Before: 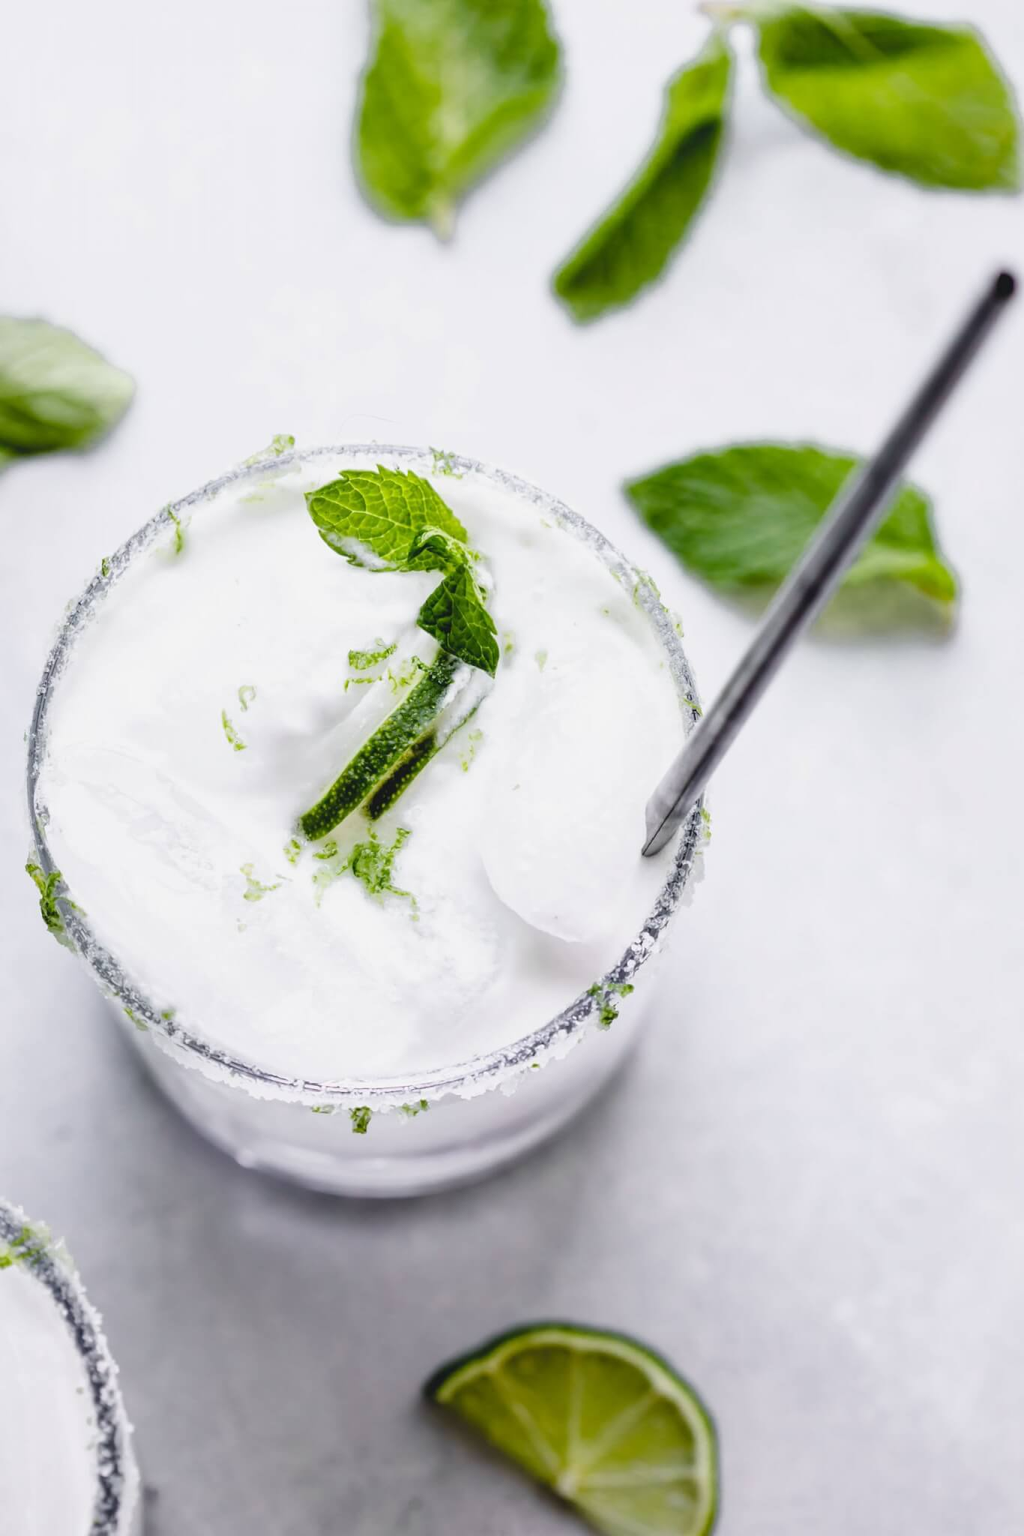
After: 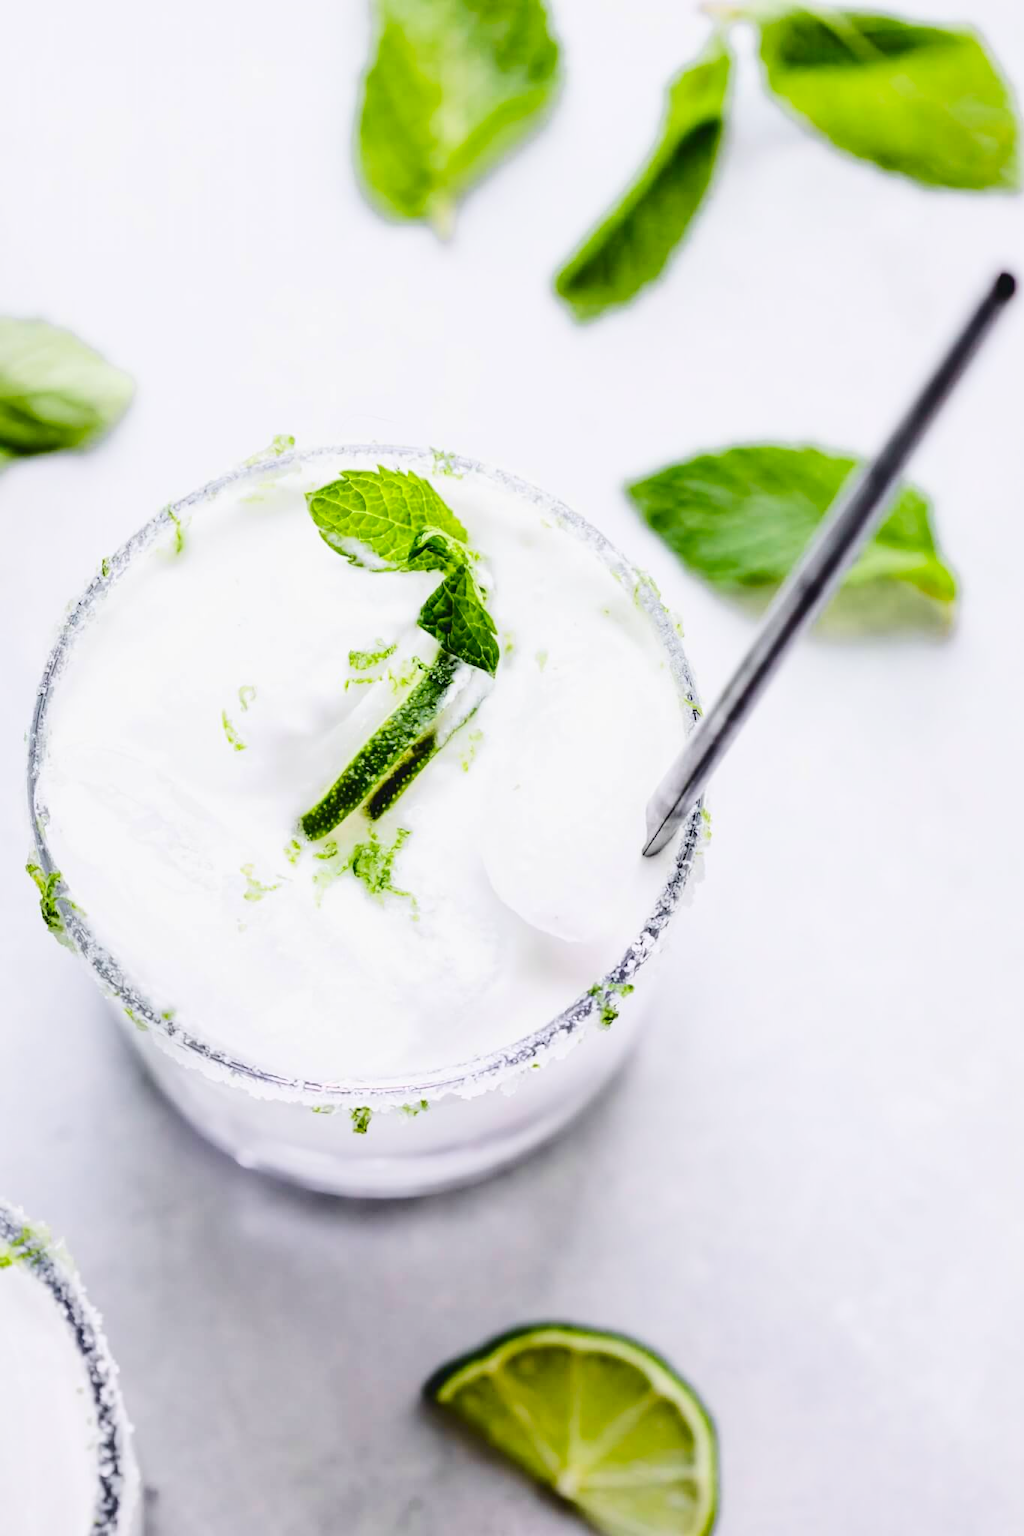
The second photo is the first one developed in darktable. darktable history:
base curve: curves: ch0 [(0, 0) (0.158, 0.273) (0.879, 0.895) (1, 1)]
contrast brightness saturation: contrast 0.204, brightness -0.1, saturation 0.099
